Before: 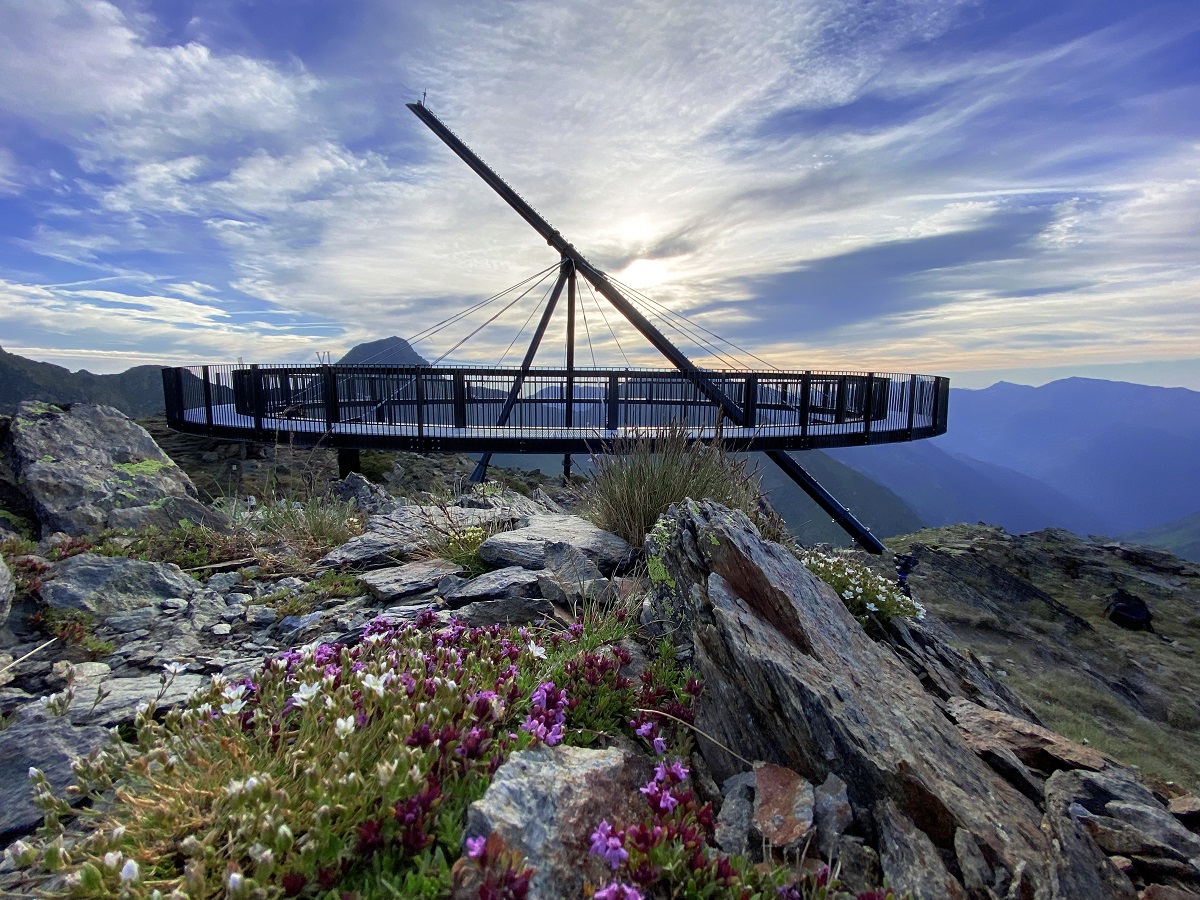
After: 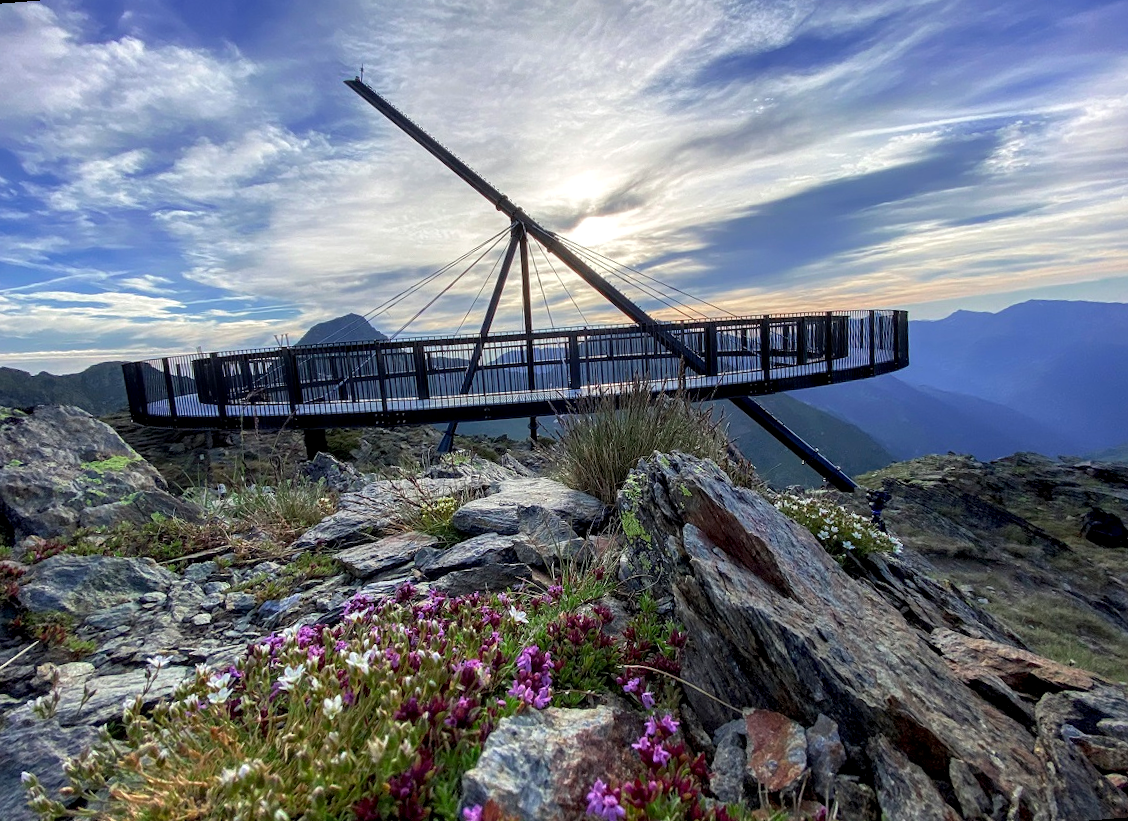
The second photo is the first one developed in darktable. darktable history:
rotate and perspective: rotation -4.57°, crop left 0.054, crop right 0.944, crop top 0.087, crop bottom 0.914
local contrast: detail 130%
